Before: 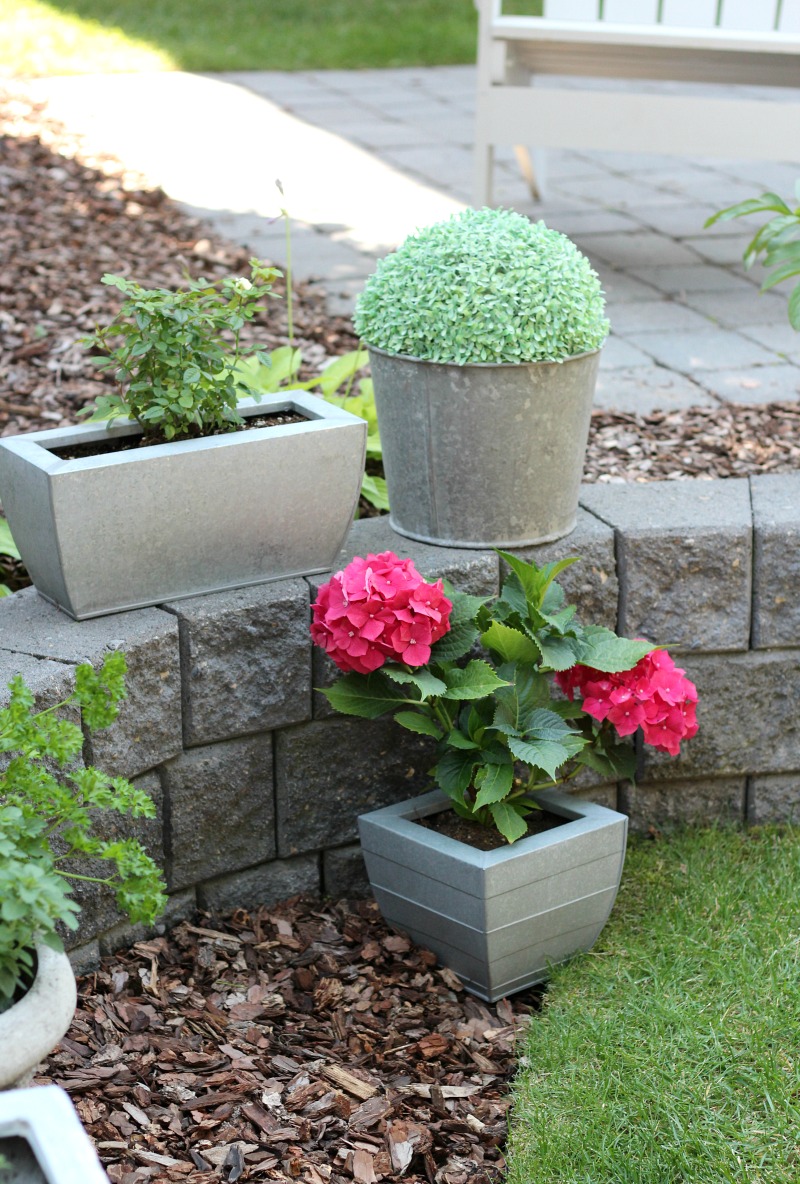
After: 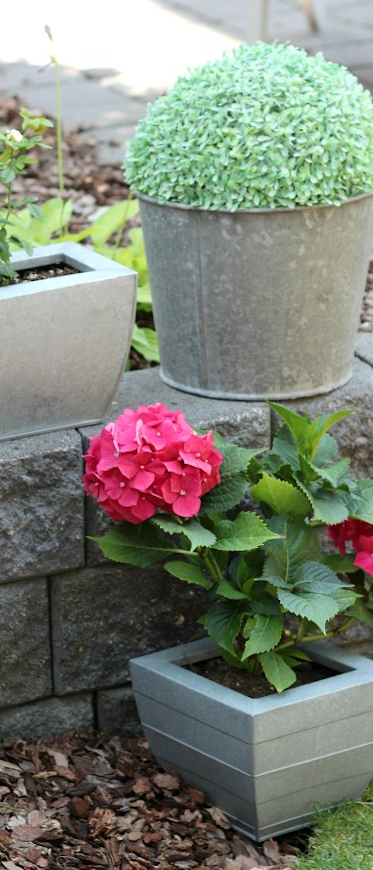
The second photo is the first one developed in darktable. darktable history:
rotate and perspective: rotation 0.062°, lens shift (vertical) 0.115, lens shift (horizontal) -0.133, crop left 0.047, crop right 0.94, crop top 0.061, crop bottom 0.94
crop and rotate: angle 0.02°, left 24.353%, top 13.219%, right 26.156%, bottom 8.224%
